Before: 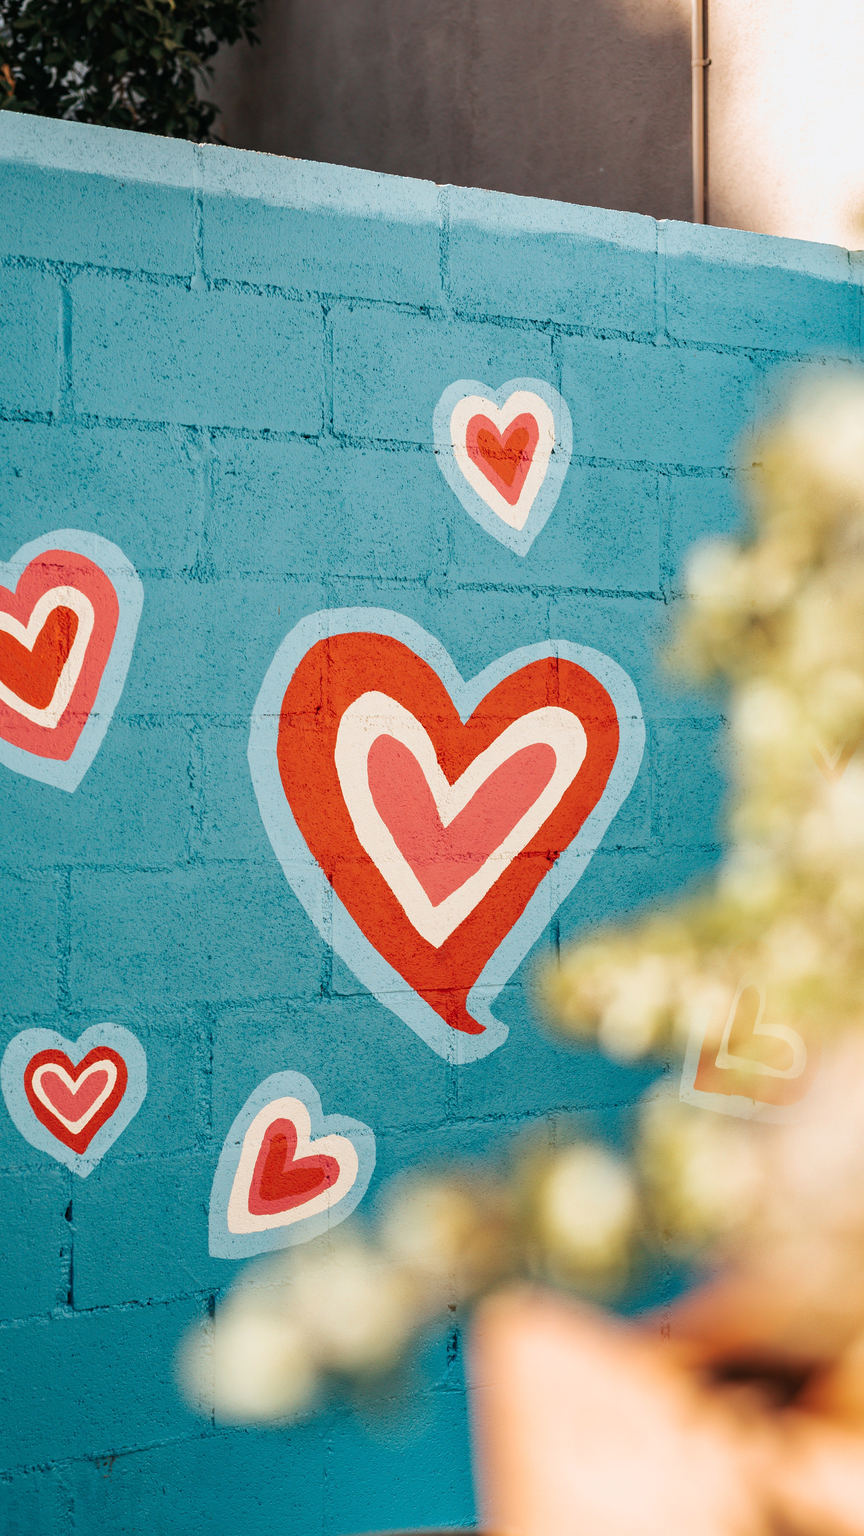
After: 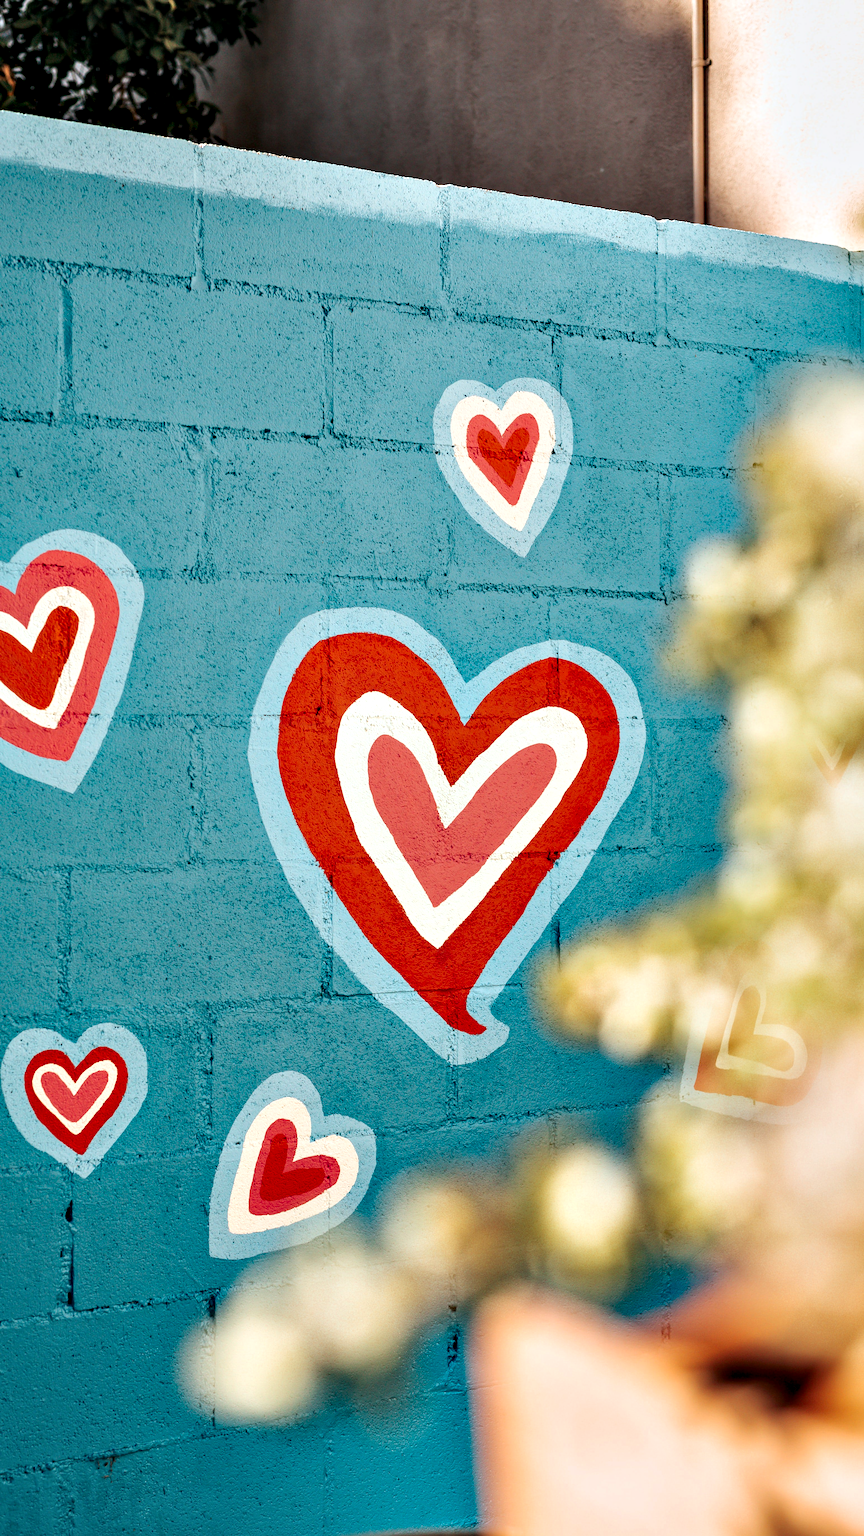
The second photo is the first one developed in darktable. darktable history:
tone equalizer: on, module defaults
contrast equalizer: octaves 7, y [[0.6 ×6], [0.55 ×6], [0 ×6], [0 ×6], [0 ×6]]
